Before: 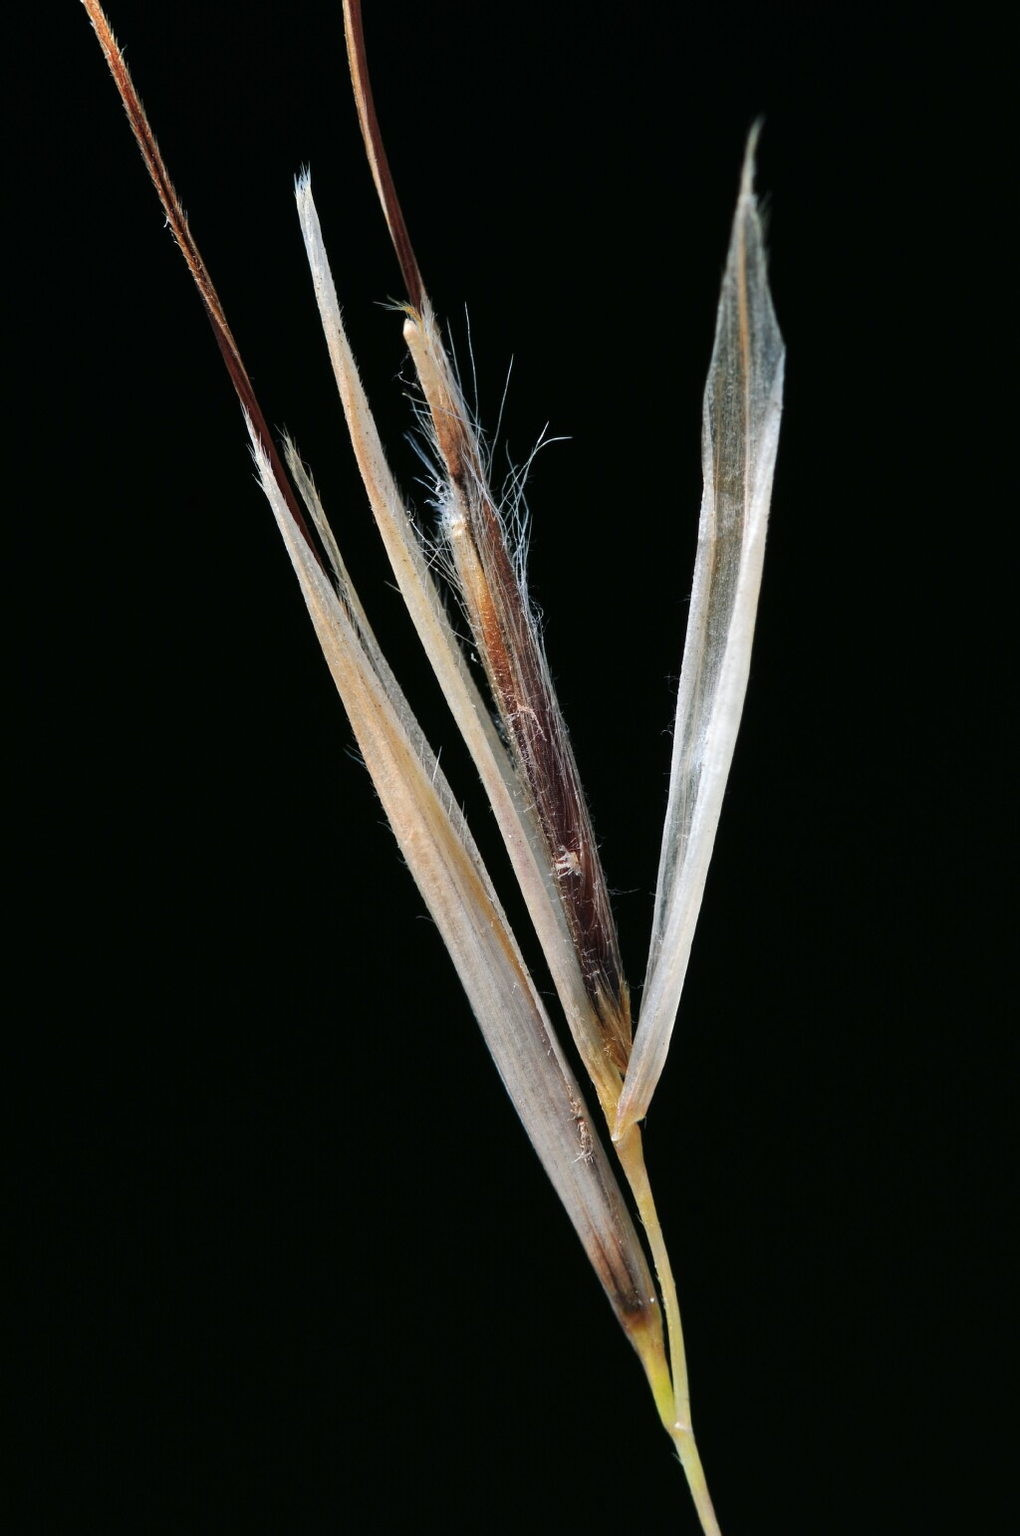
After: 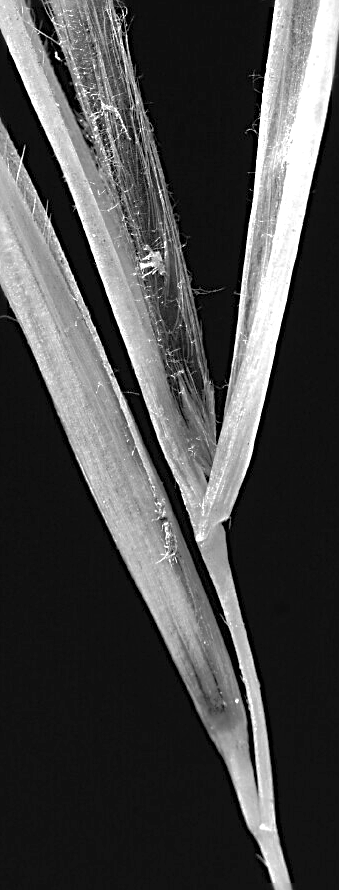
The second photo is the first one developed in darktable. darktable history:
color contrast: green-magenta contrast 0, blue-yellow contrast 0
sharpen: radius 2.584, amount 0.688
crop: left 40.878%, top 39.176%, right 25.993%, bottom 3.081%
shadows and highlights: on, module defaults
exposure: black level correction 0, exposure 0.5 EV, compensate exposure bias true, compensate highlight preservation false
